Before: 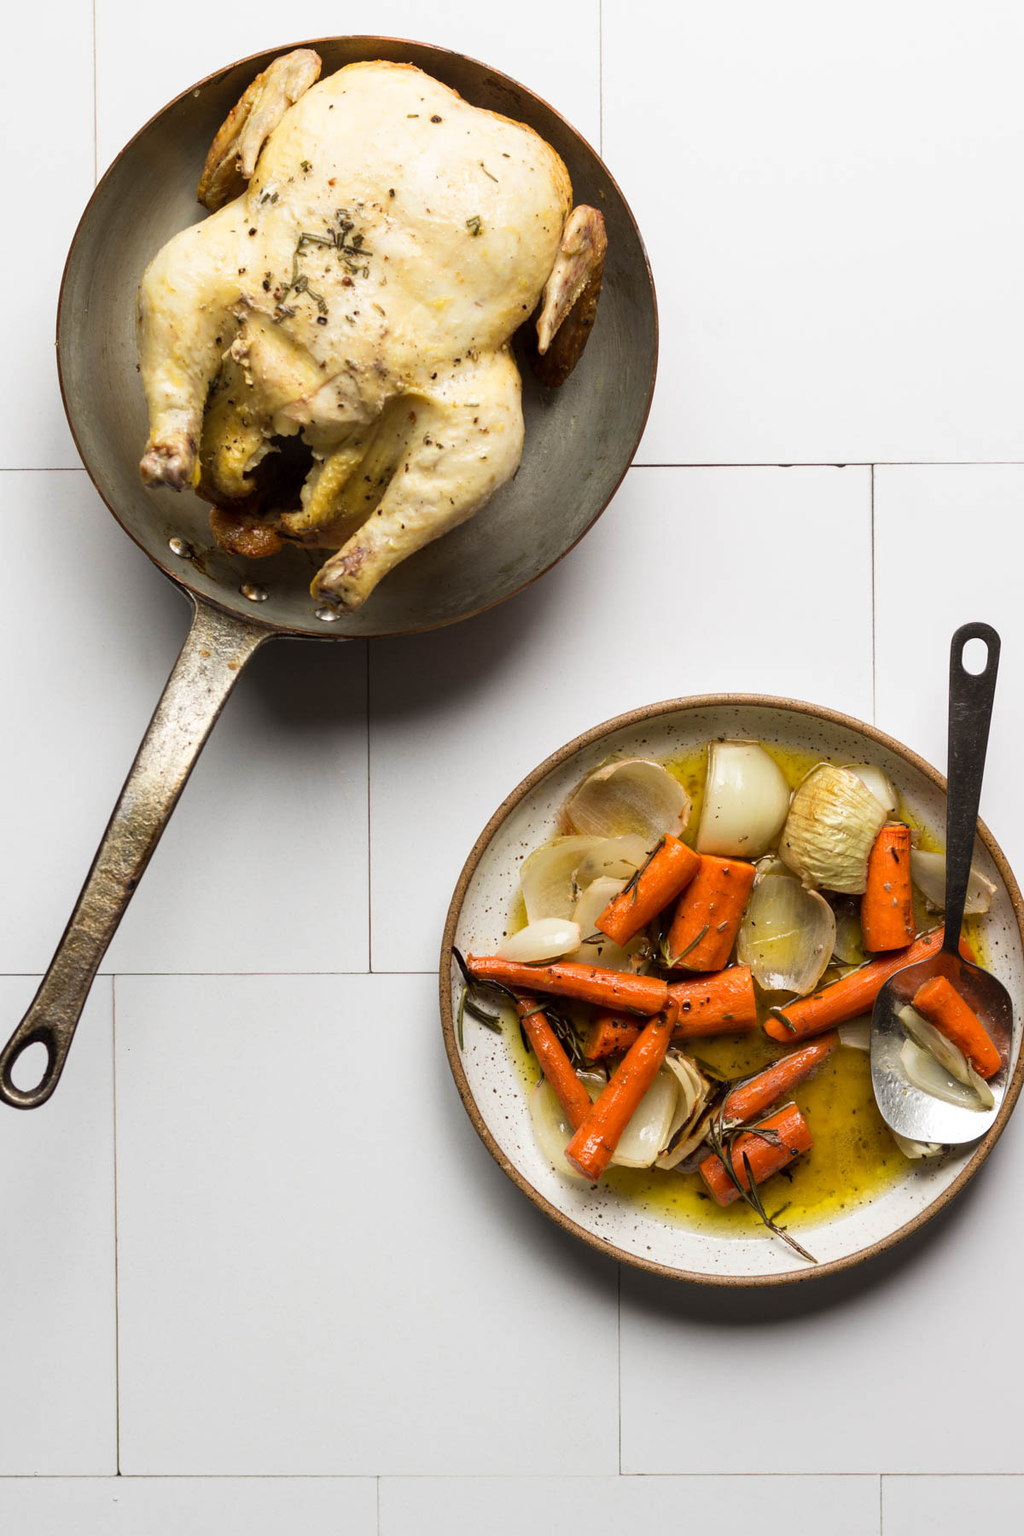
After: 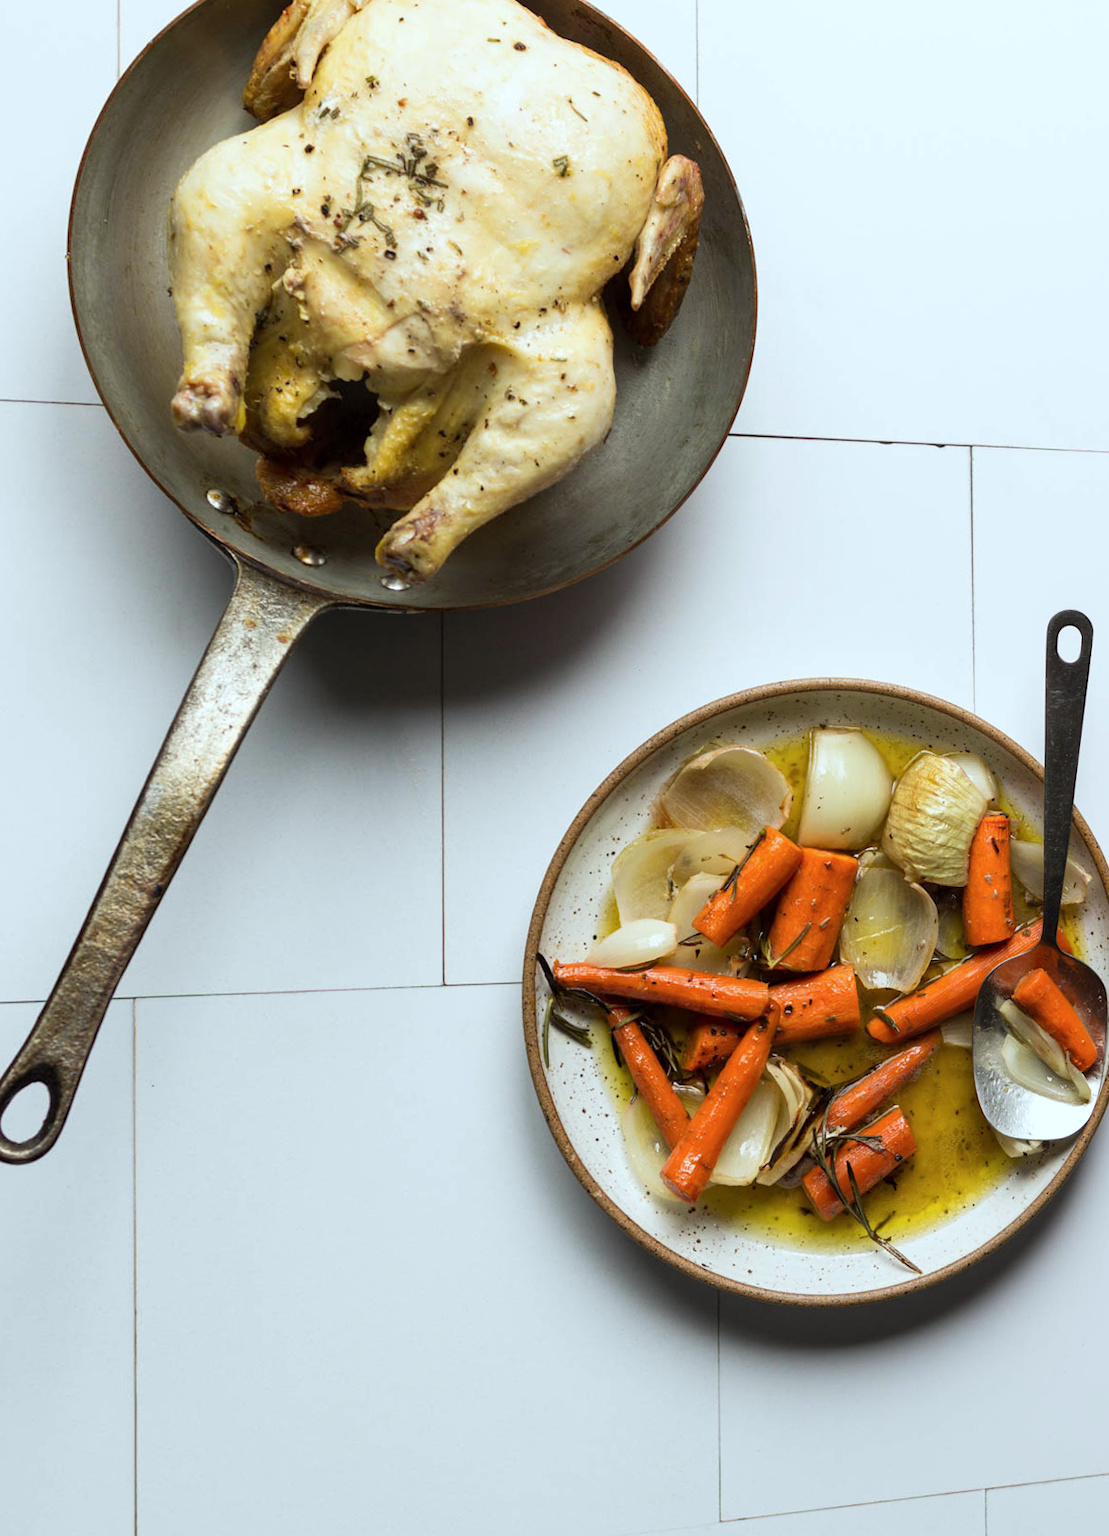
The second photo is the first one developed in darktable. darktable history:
color calibration: illuminant Planckian (black body), adaptation linear Bradford (ICC v4), x 0.364, y 0.367, temperature 4417.56 K, saturation algorithm version 1 (2020)
rotate and perspective: rotation -0.013°, lens shift (vertical) -0.027, lens shift (horizontal) 0.178, crop left 0.016, crop right 0.989, crop top 0.082, crop bottom 0.918
